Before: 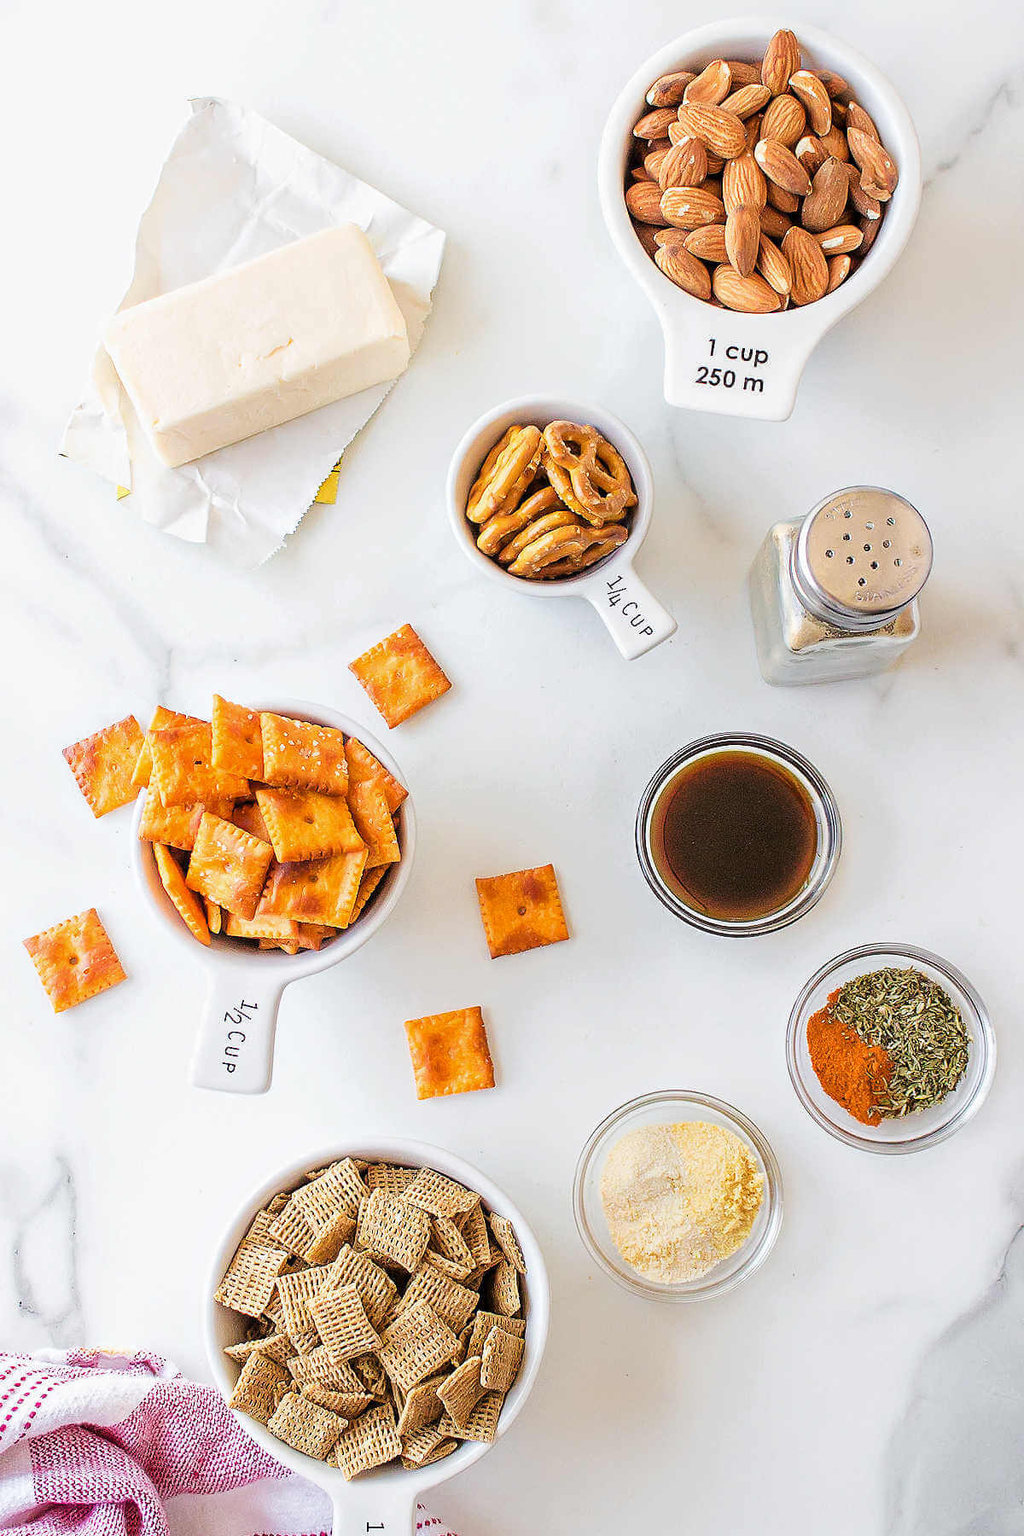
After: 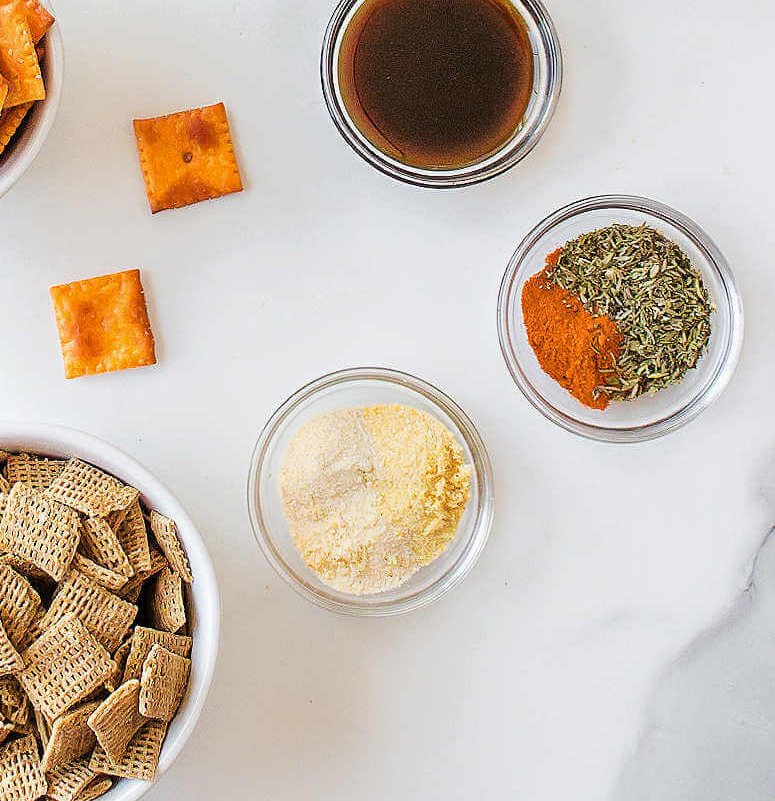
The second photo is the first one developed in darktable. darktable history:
crop and rotate: left 35.39%, top 50.6%, bottom 4.875%
